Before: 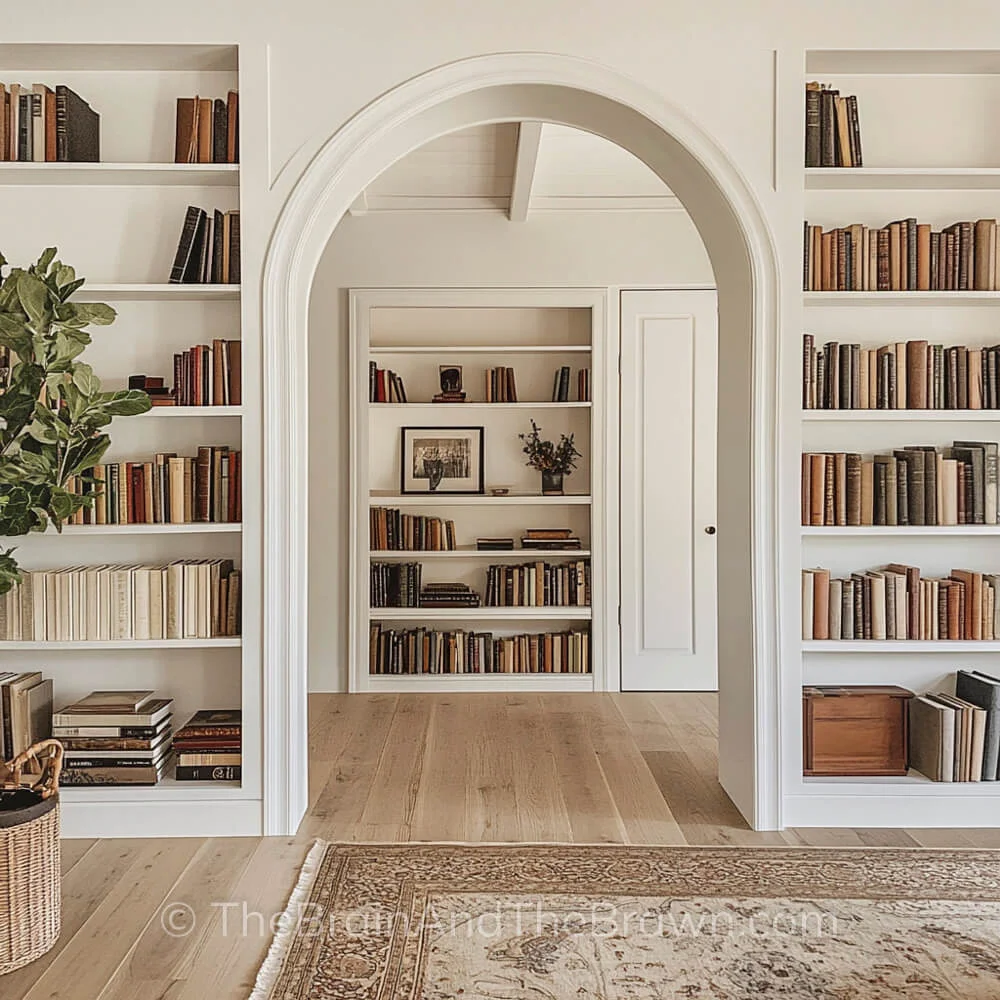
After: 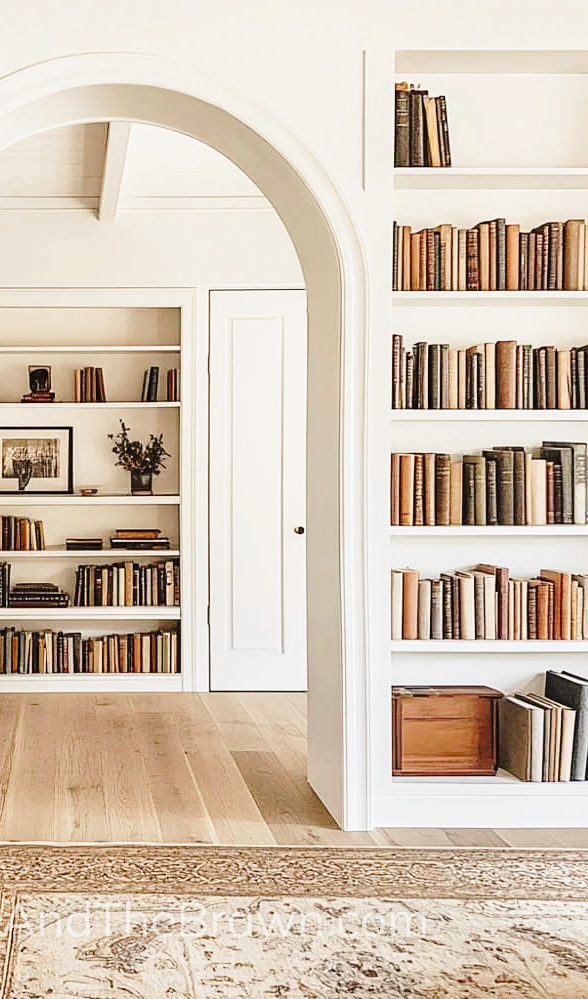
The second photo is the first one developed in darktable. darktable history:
crop: left 41.165%
base curve: curves: ch0 [(0, 0) (0.028, 0.03) (0.121, 0.232) (0.46, 0.748) (0.859, 0.968) (1, 1)], preserve colors none
